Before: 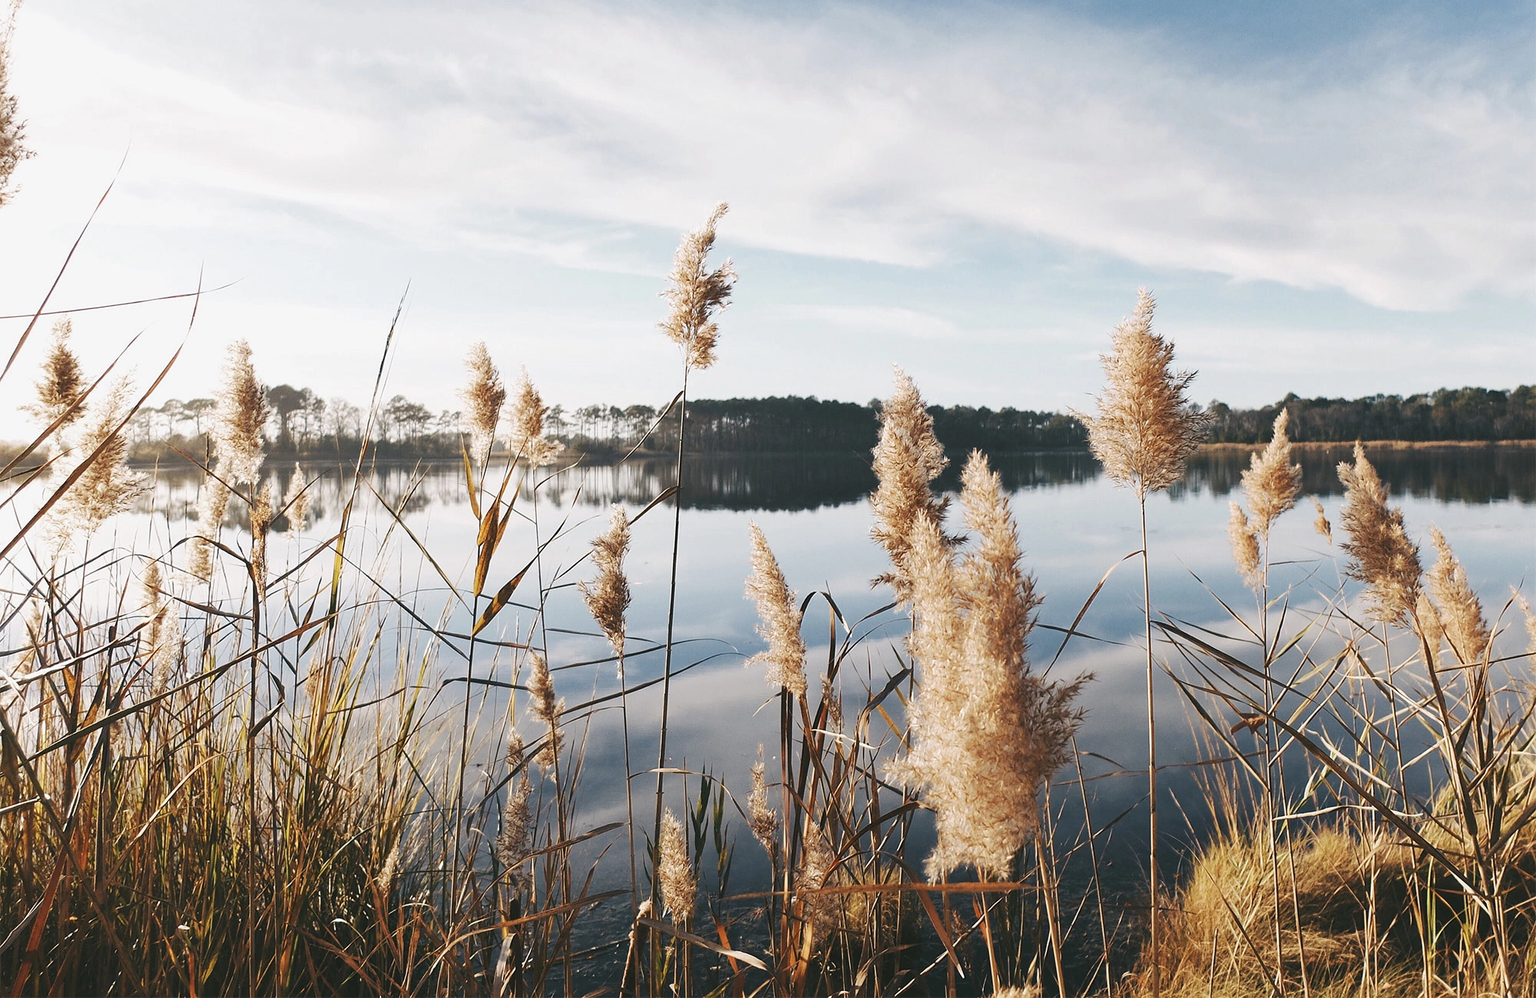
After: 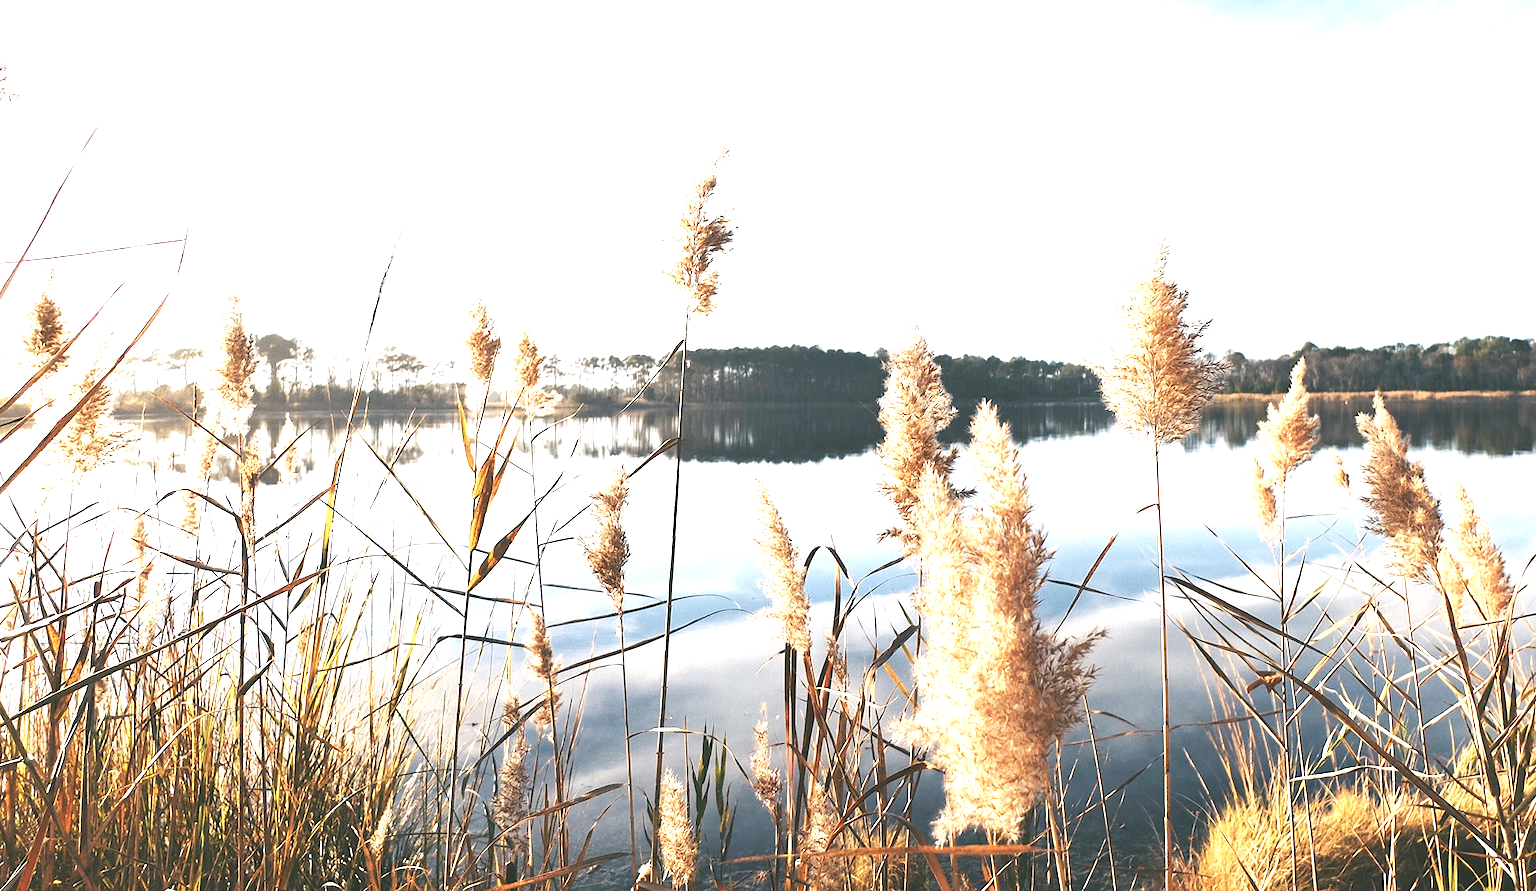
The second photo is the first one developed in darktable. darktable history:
tone equalizer: on, module defaults
exposure: black level correction 0, exposure 1.2 EV, compensate highlight preservation false
crop: left 1.171%, top 6.128%, right 1.34%, bottom 6.896%
